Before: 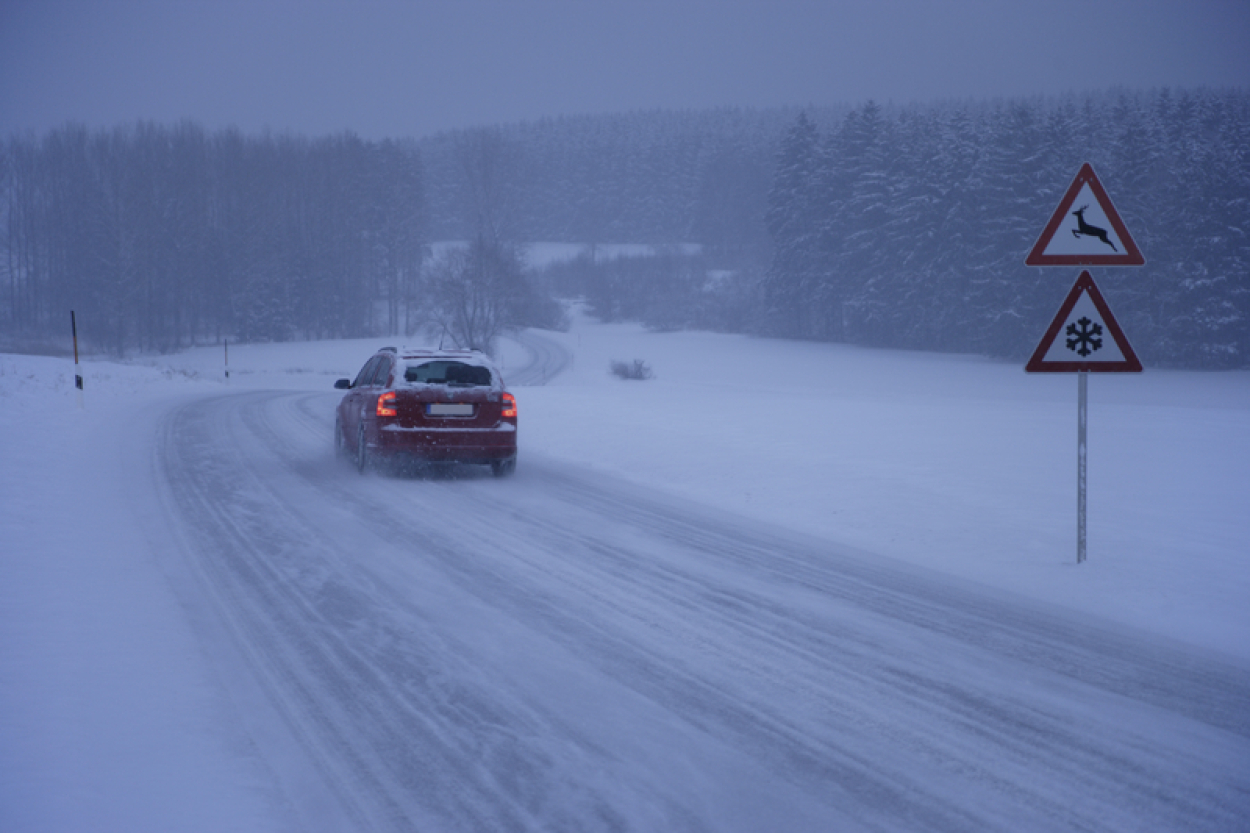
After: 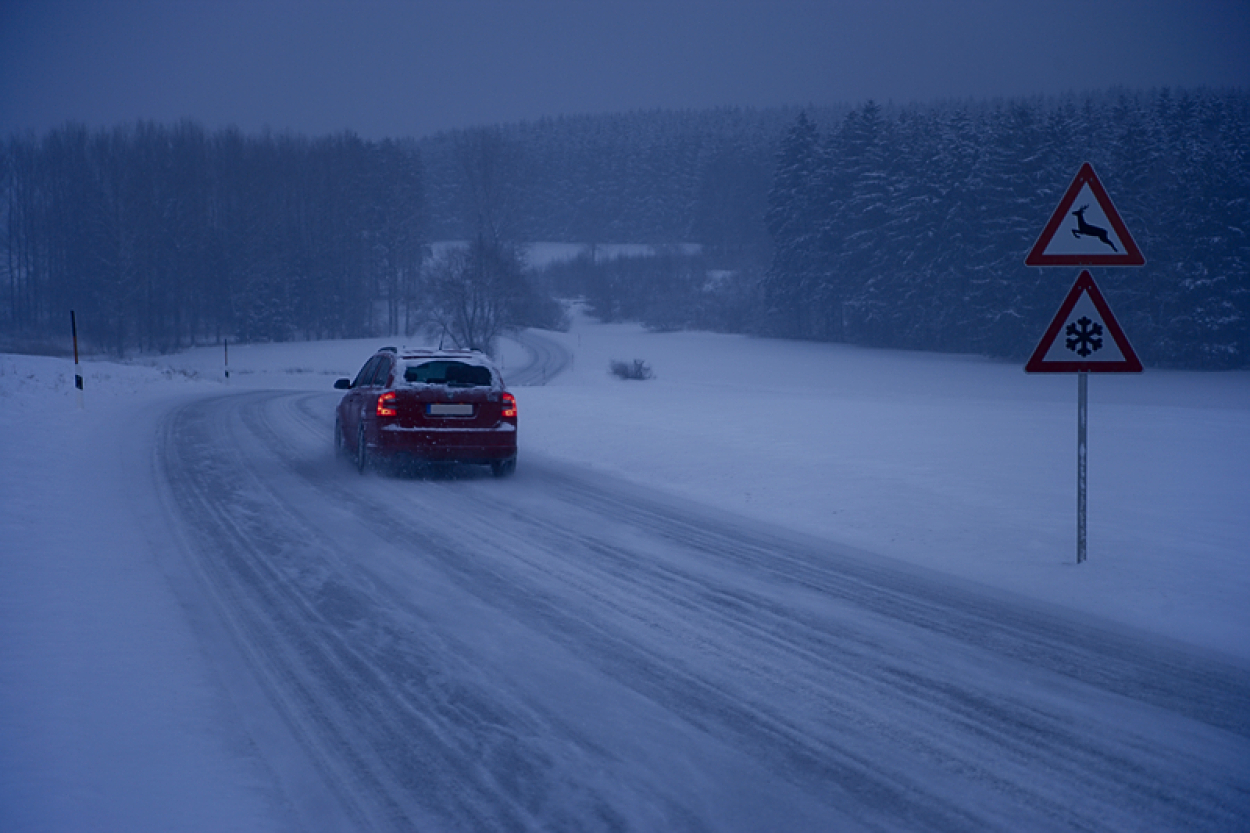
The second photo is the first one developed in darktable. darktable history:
sharpen: on, module defaults
contrast brightness saturation: contrast 0.1, brightness -0.26, saturation 0.14
